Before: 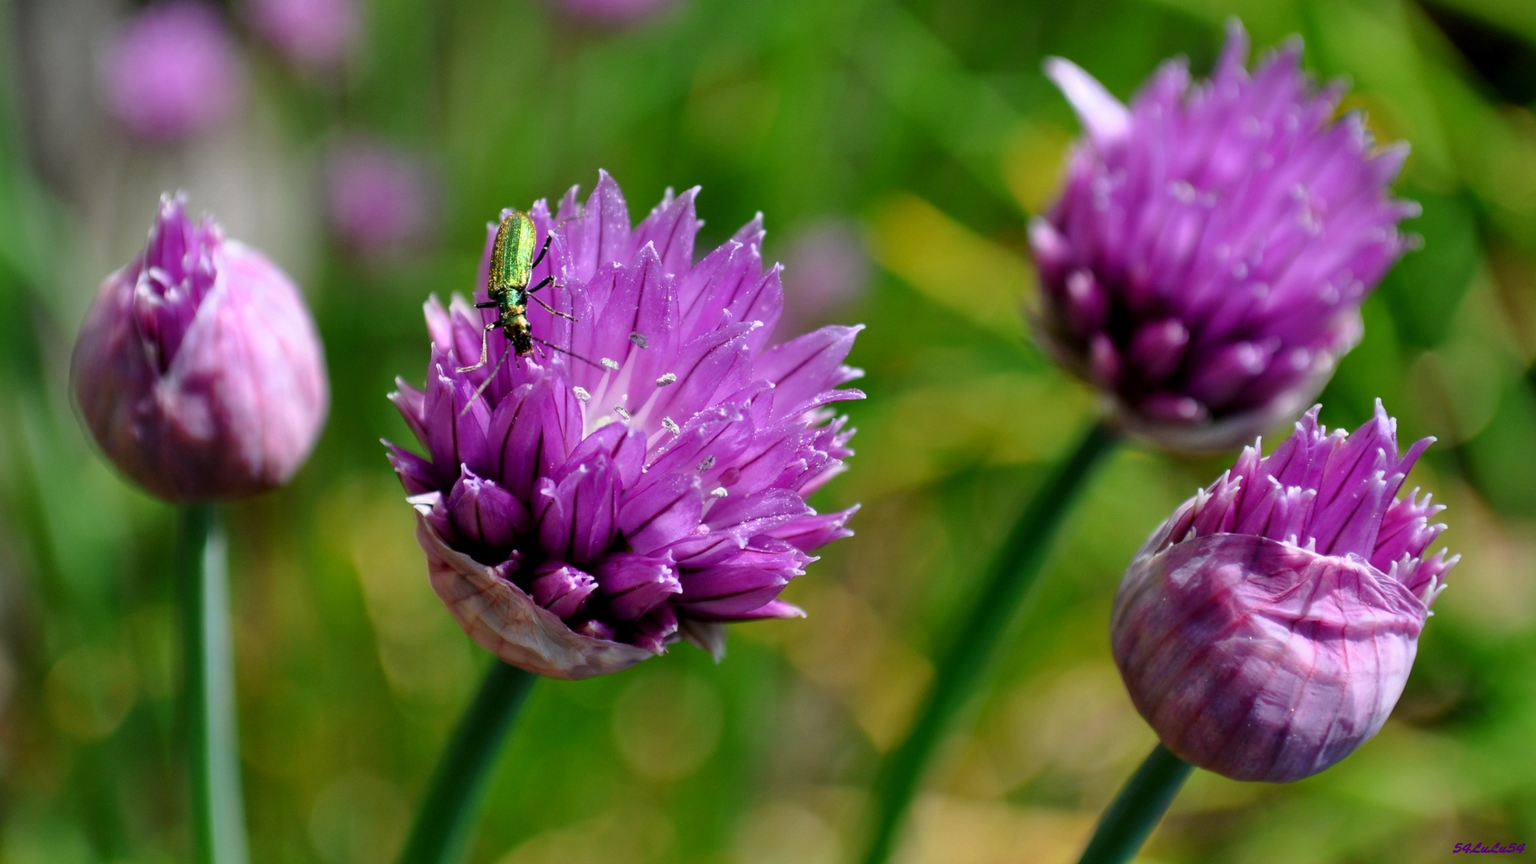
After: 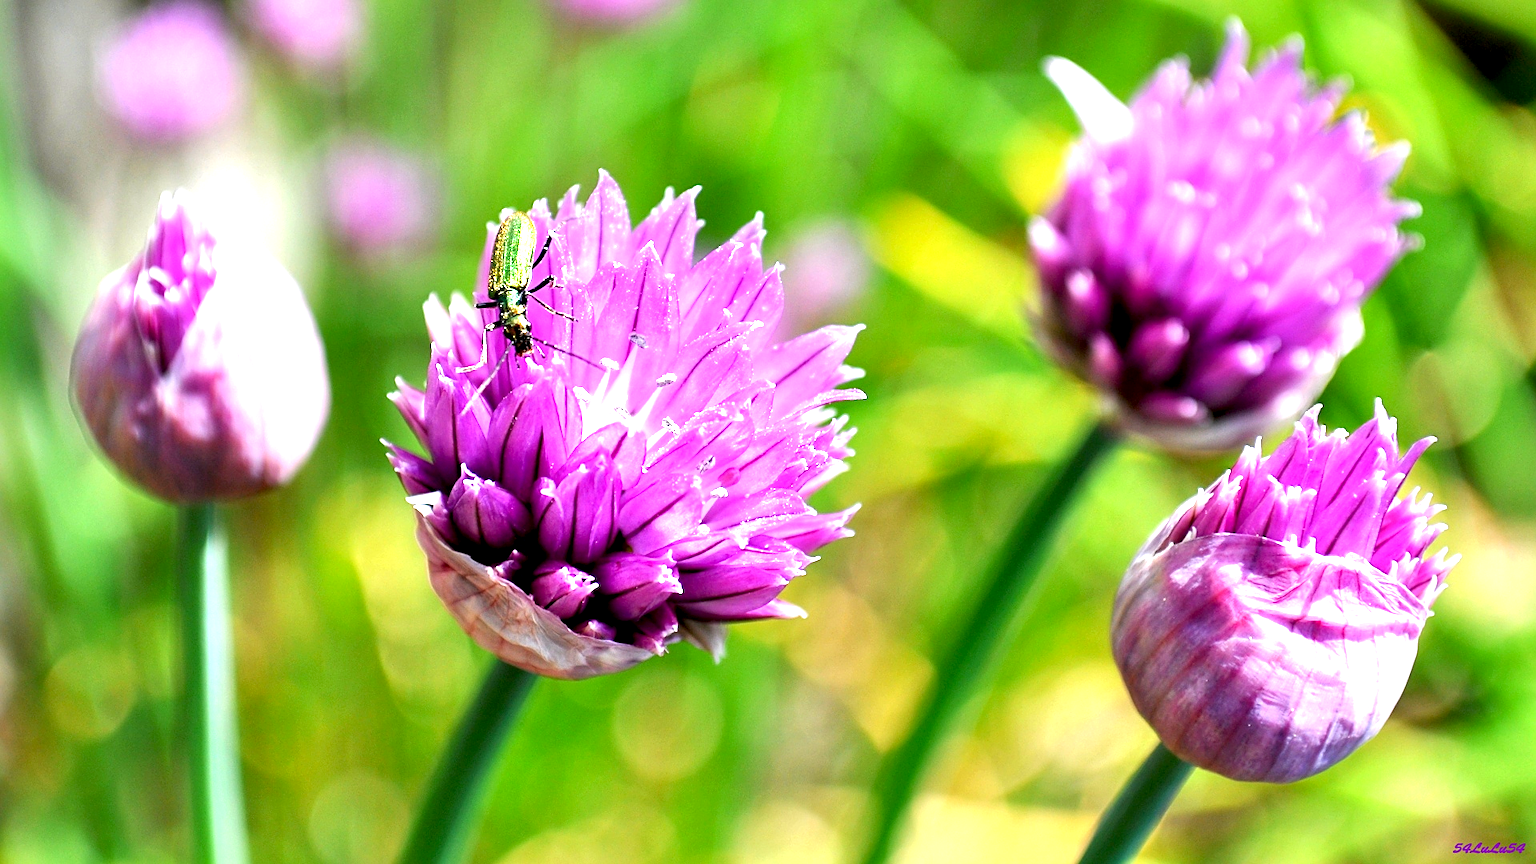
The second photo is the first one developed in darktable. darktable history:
exposure: black level correction 0.001, exposure 1.811 EV, compensate highlight preservation false
sharpen: amount 0.476
